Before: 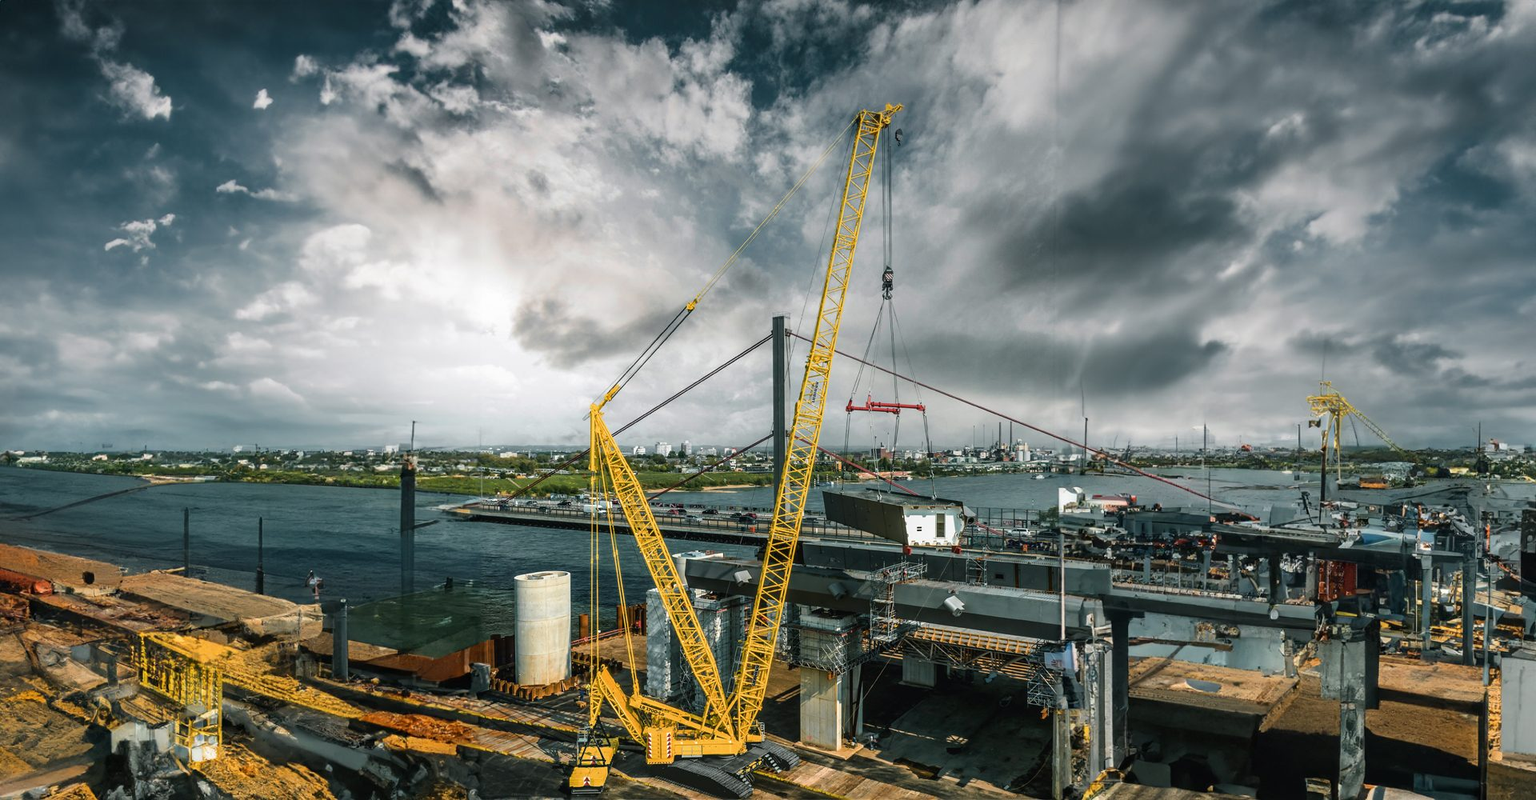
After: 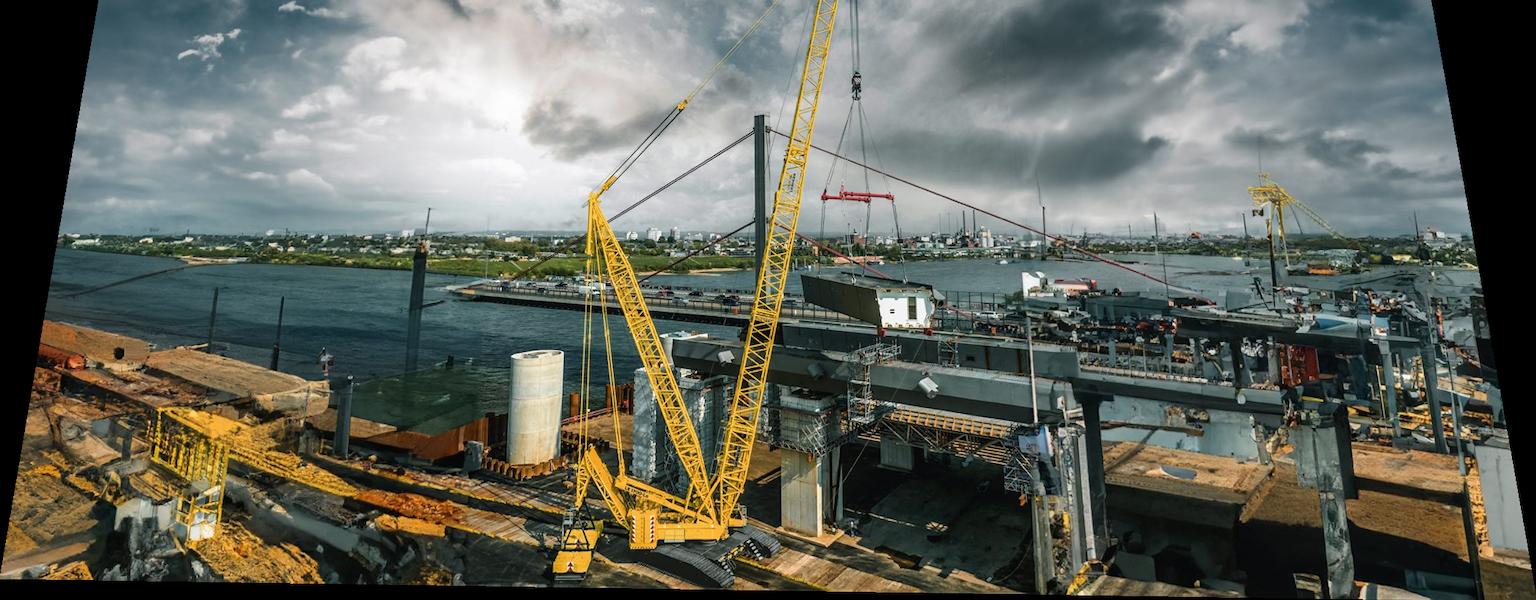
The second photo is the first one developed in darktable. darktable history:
crop and rotate: top 19.998%
rotate and perspective: rotation 0.128°, lens shift (vertical) -0.181, lens shift (horizontal) -0.044, shear 0.001, automatic cropping off
